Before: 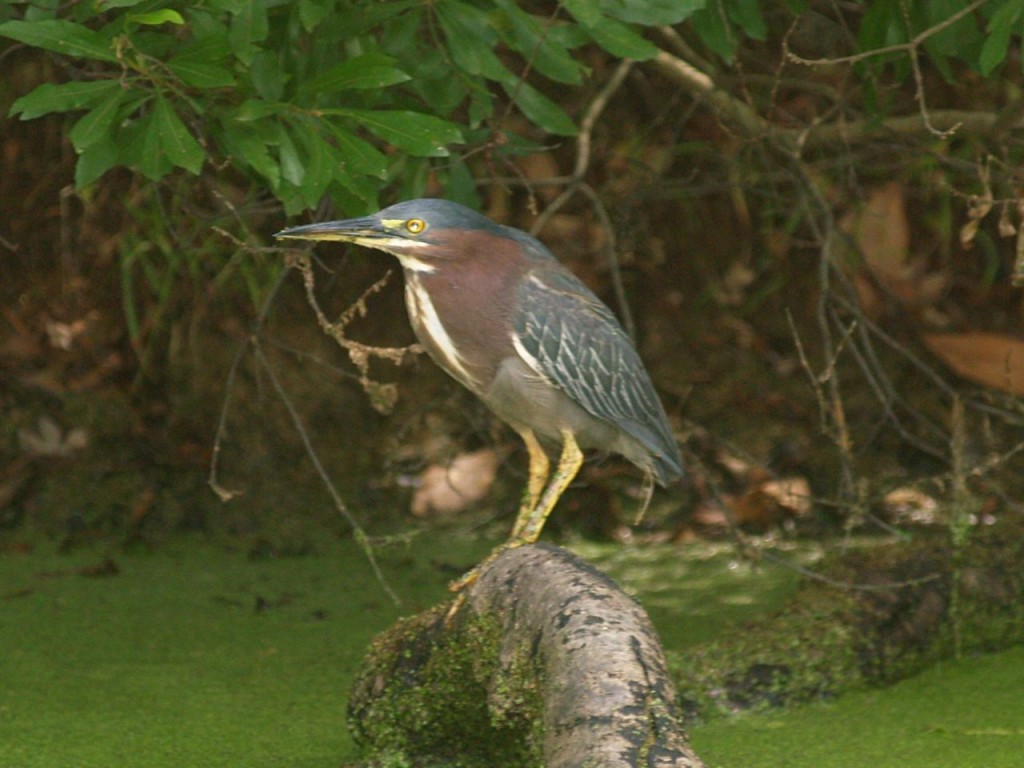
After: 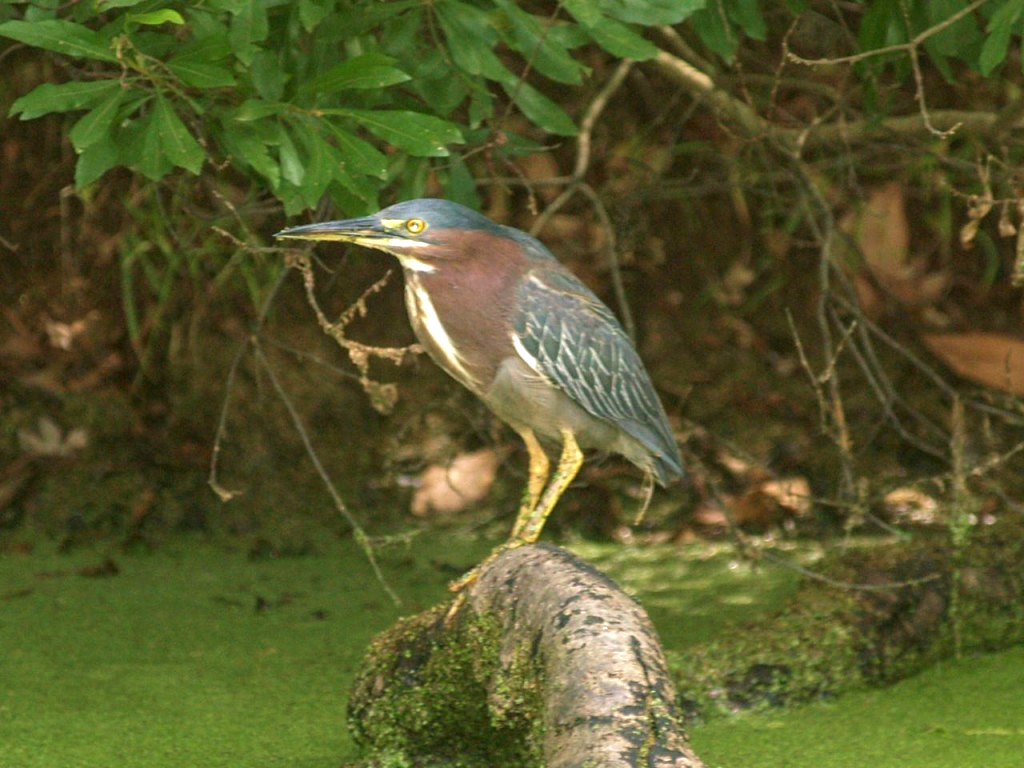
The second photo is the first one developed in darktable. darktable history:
exposure: black level correction 0.001, exposure 0.5 EV, compensate exposure bias true, compensate highlight preservation false
local contrast: on, module defaults
velvia: on, module defaults
shadows and highlights: shadows -20, white point adjustment -2, highlights -35
